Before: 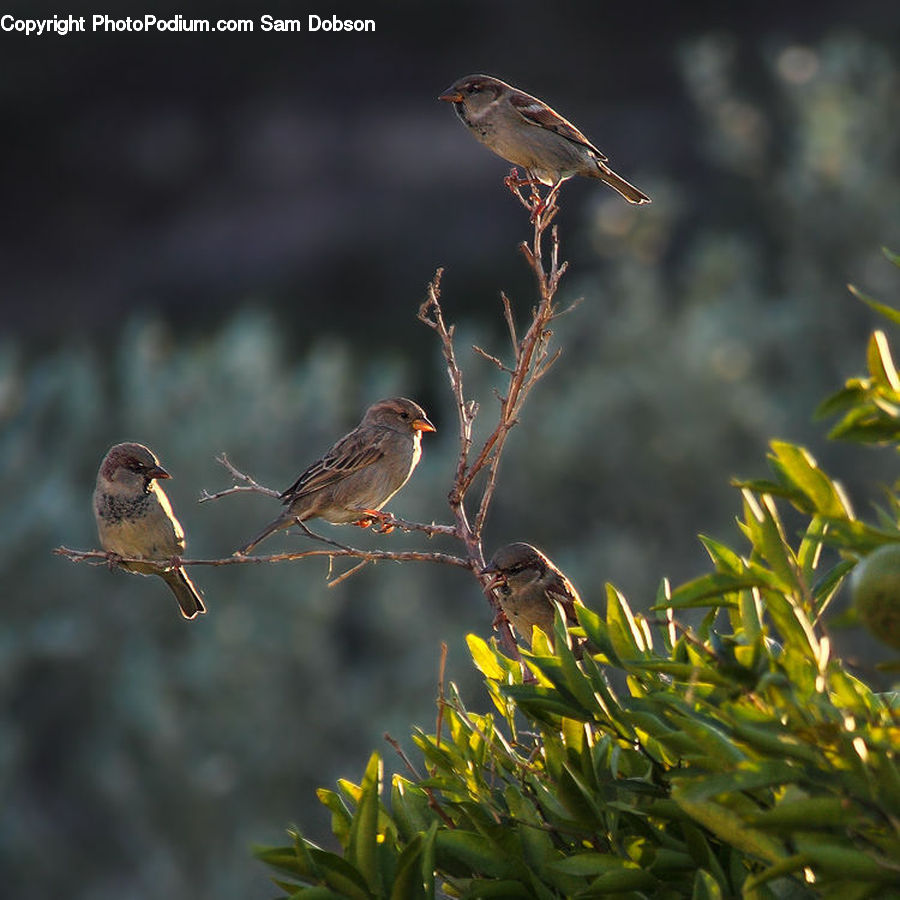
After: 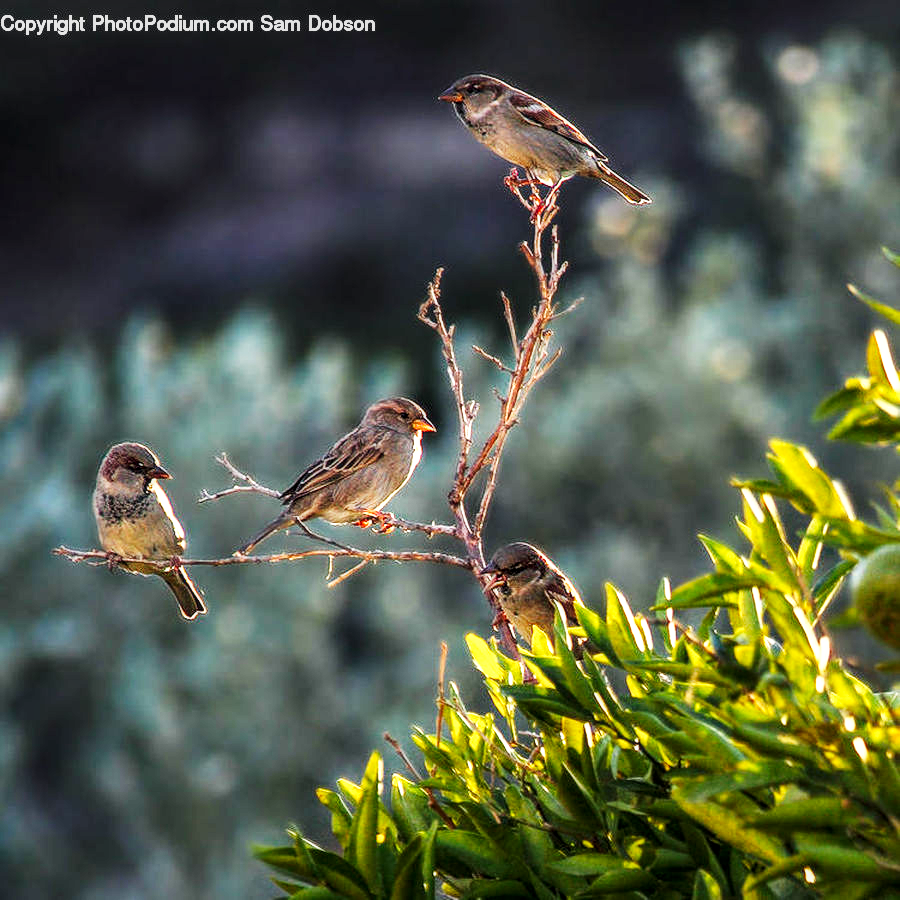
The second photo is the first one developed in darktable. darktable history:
base curve: curves: ch0 [(0, 0) (0.007, 0.004) (0.027, 0.03) (0.046, 0.07) (0.207, 0.54) (0.442, 0.872) (0.673, 0.972) (1, 1)], preserve colors none
local contrast: on, module defaults
